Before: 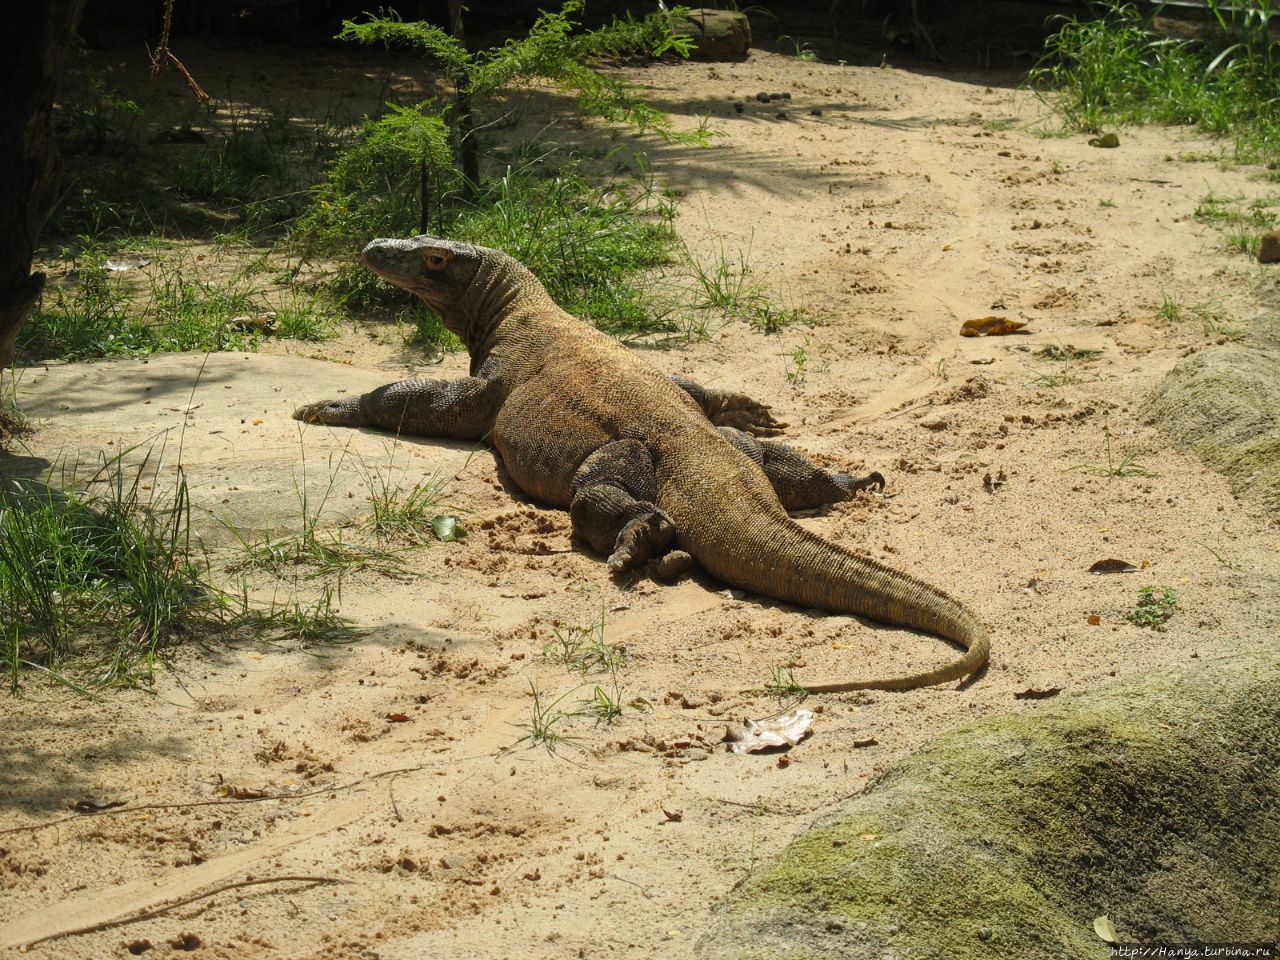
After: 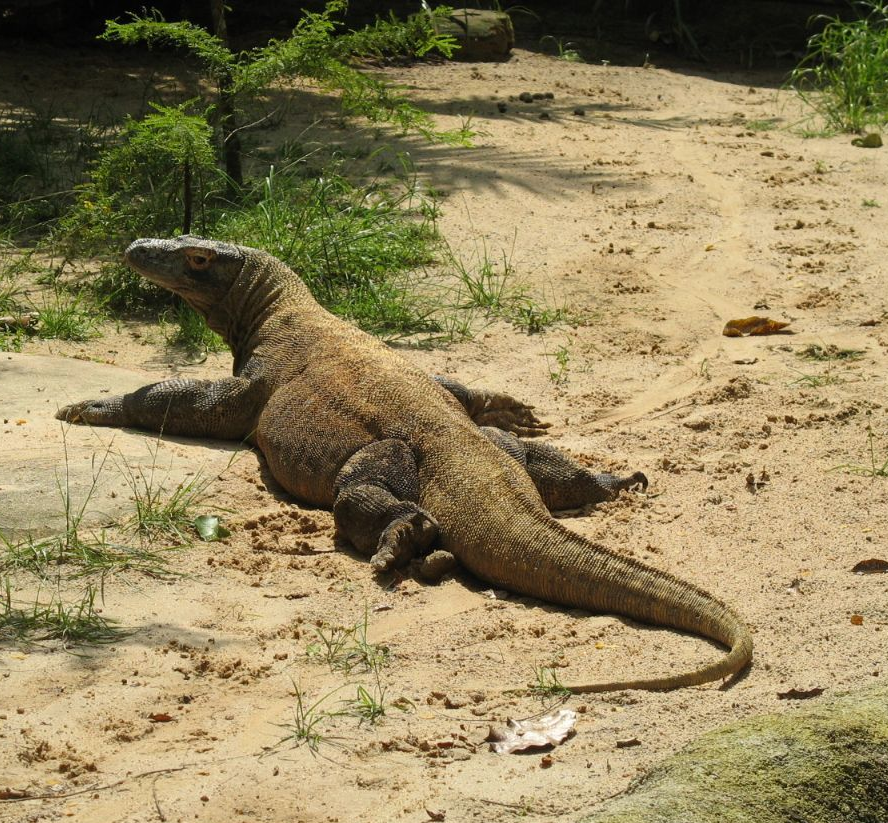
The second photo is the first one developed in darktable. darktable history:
crop: left 18.574%, right 12.051%, bottom 14.237%
